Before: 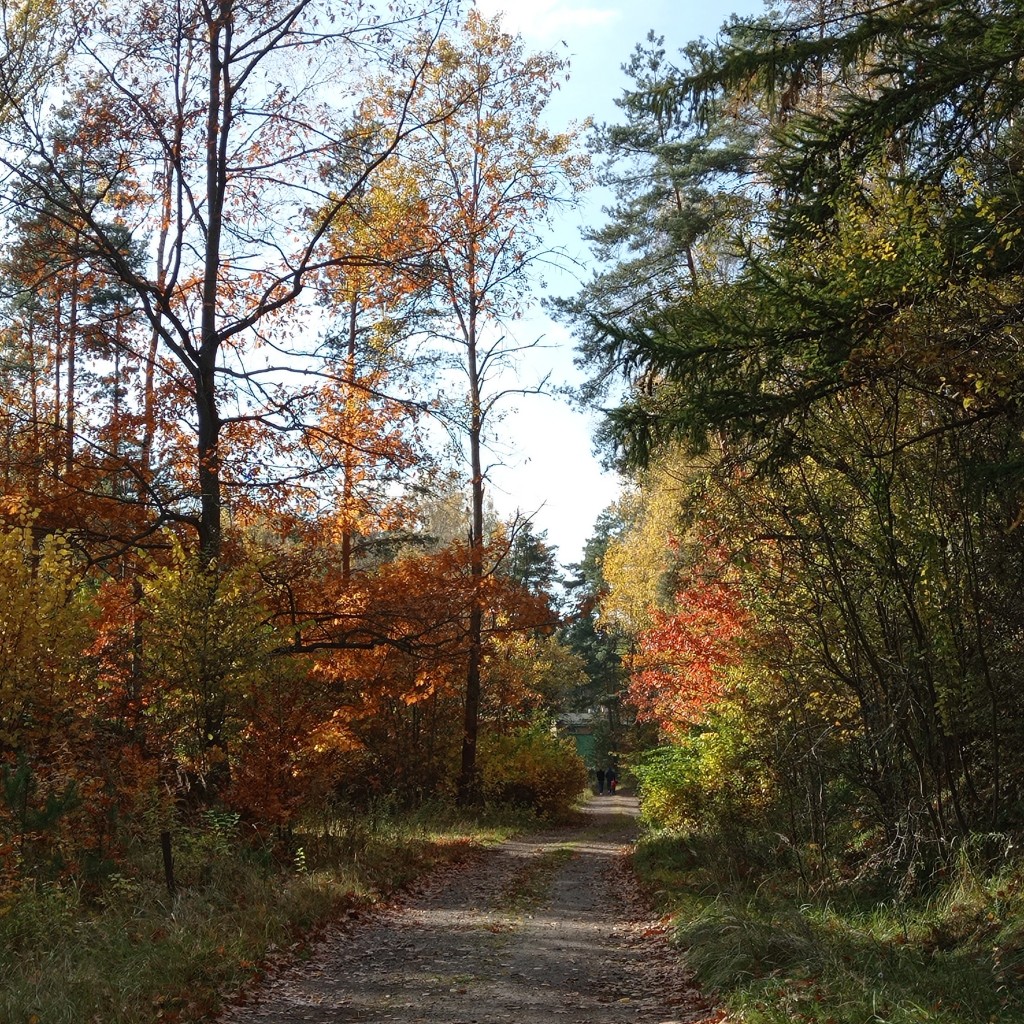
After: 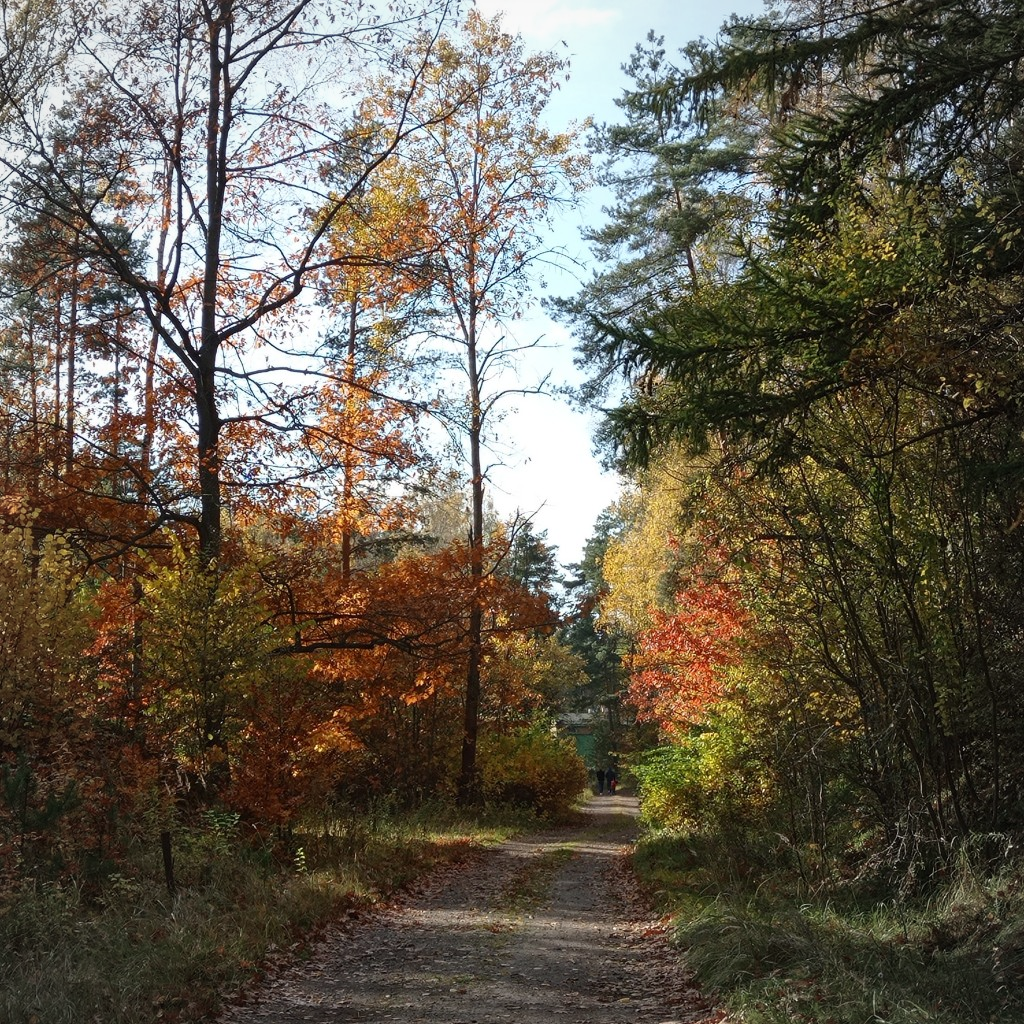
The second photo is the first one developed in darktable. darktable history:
vignetting: brightness -0.167
